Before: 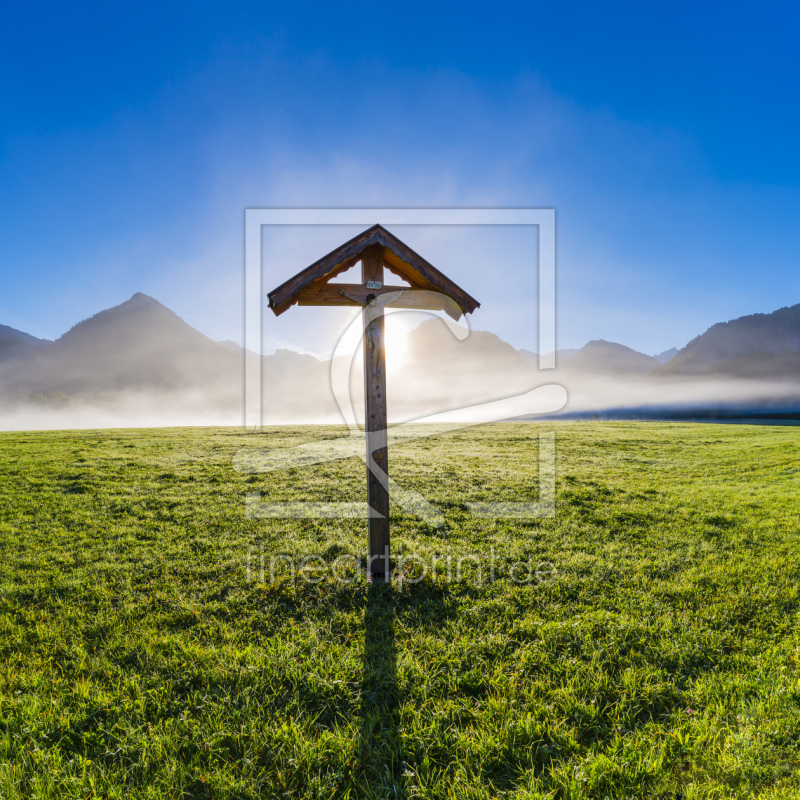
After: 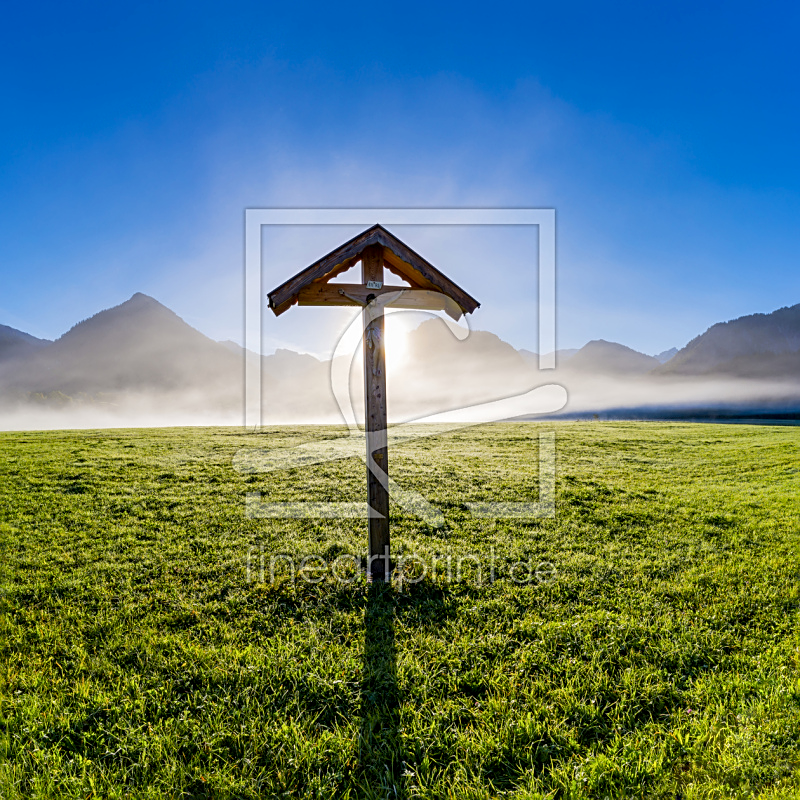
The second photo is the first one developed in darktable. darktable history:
exposure: black level correction 0.007, compensate highlight preservation false
sharpen: on, module defaults
